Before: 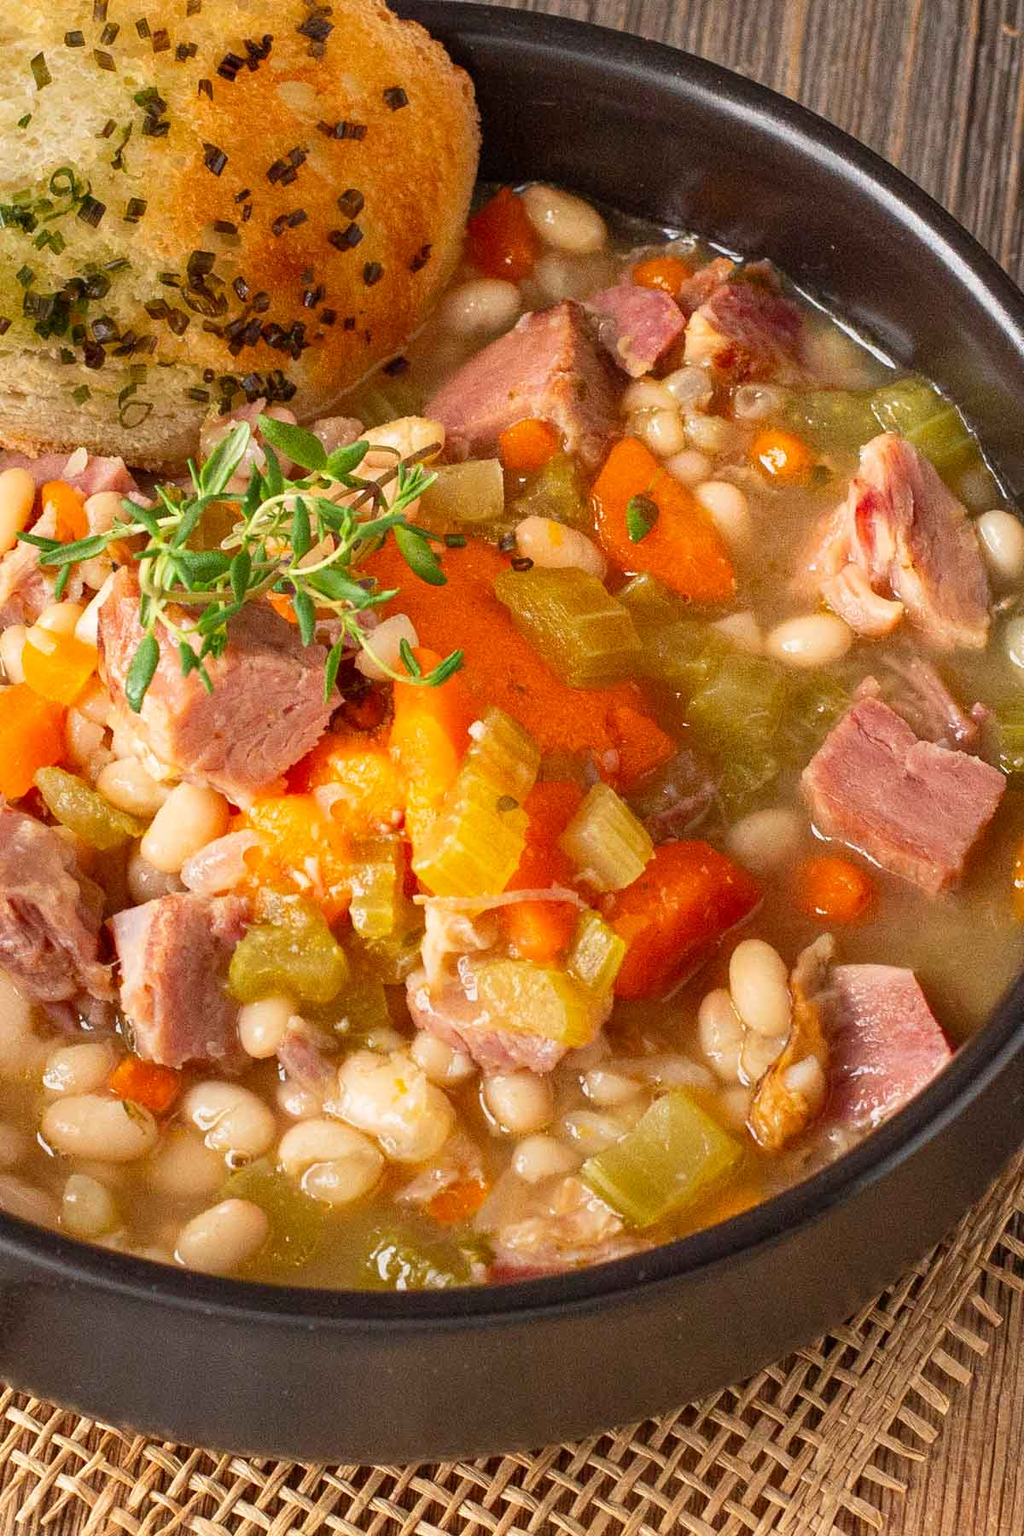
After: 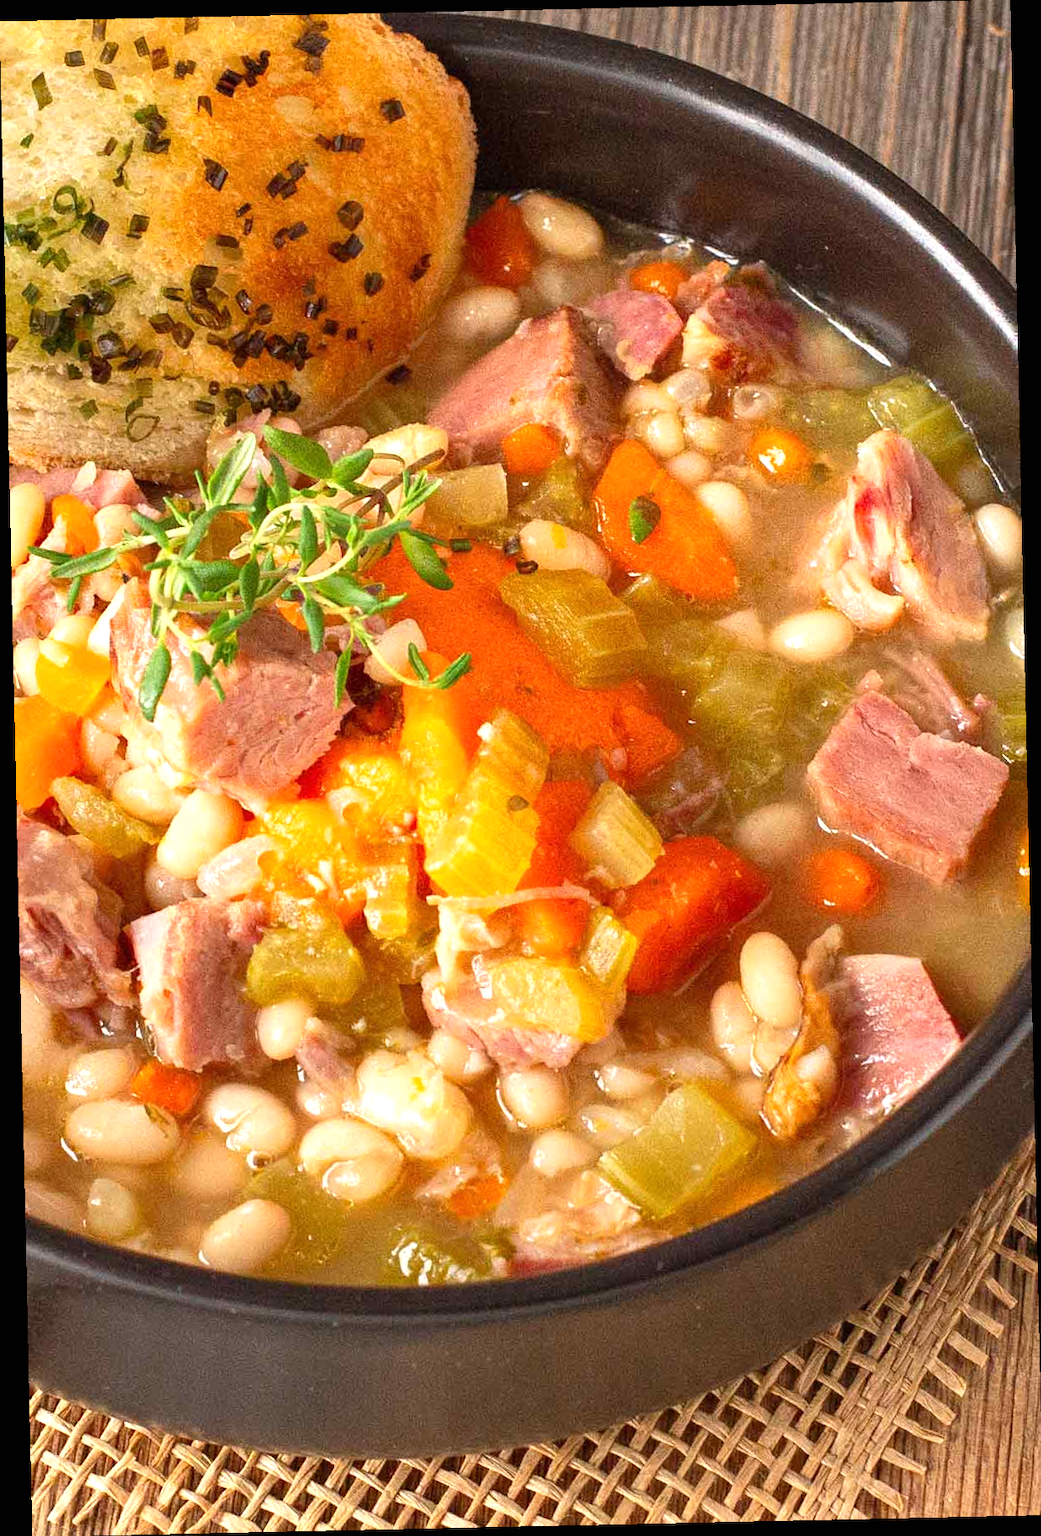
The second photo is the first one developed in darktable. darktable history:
rotate and perspective: rotation -1.24°, automatic cropping off
exposure: black level correction 0, exposure 0.5 EV, compensate highlight preservation false
